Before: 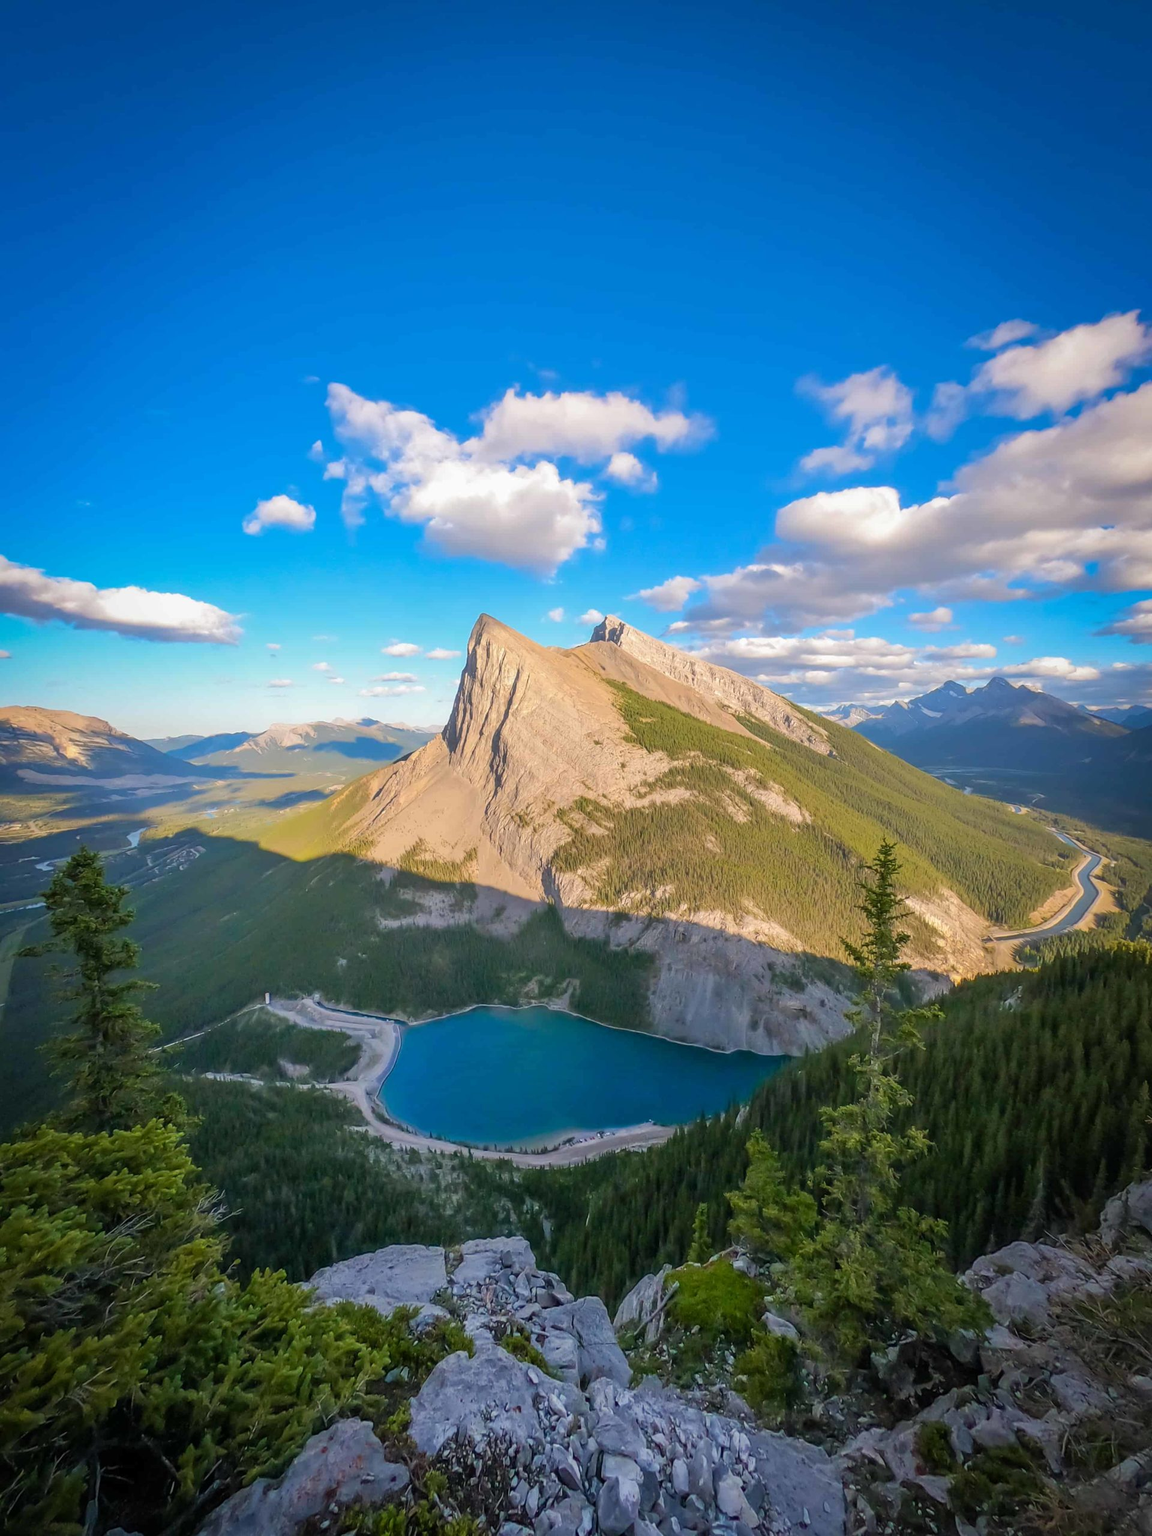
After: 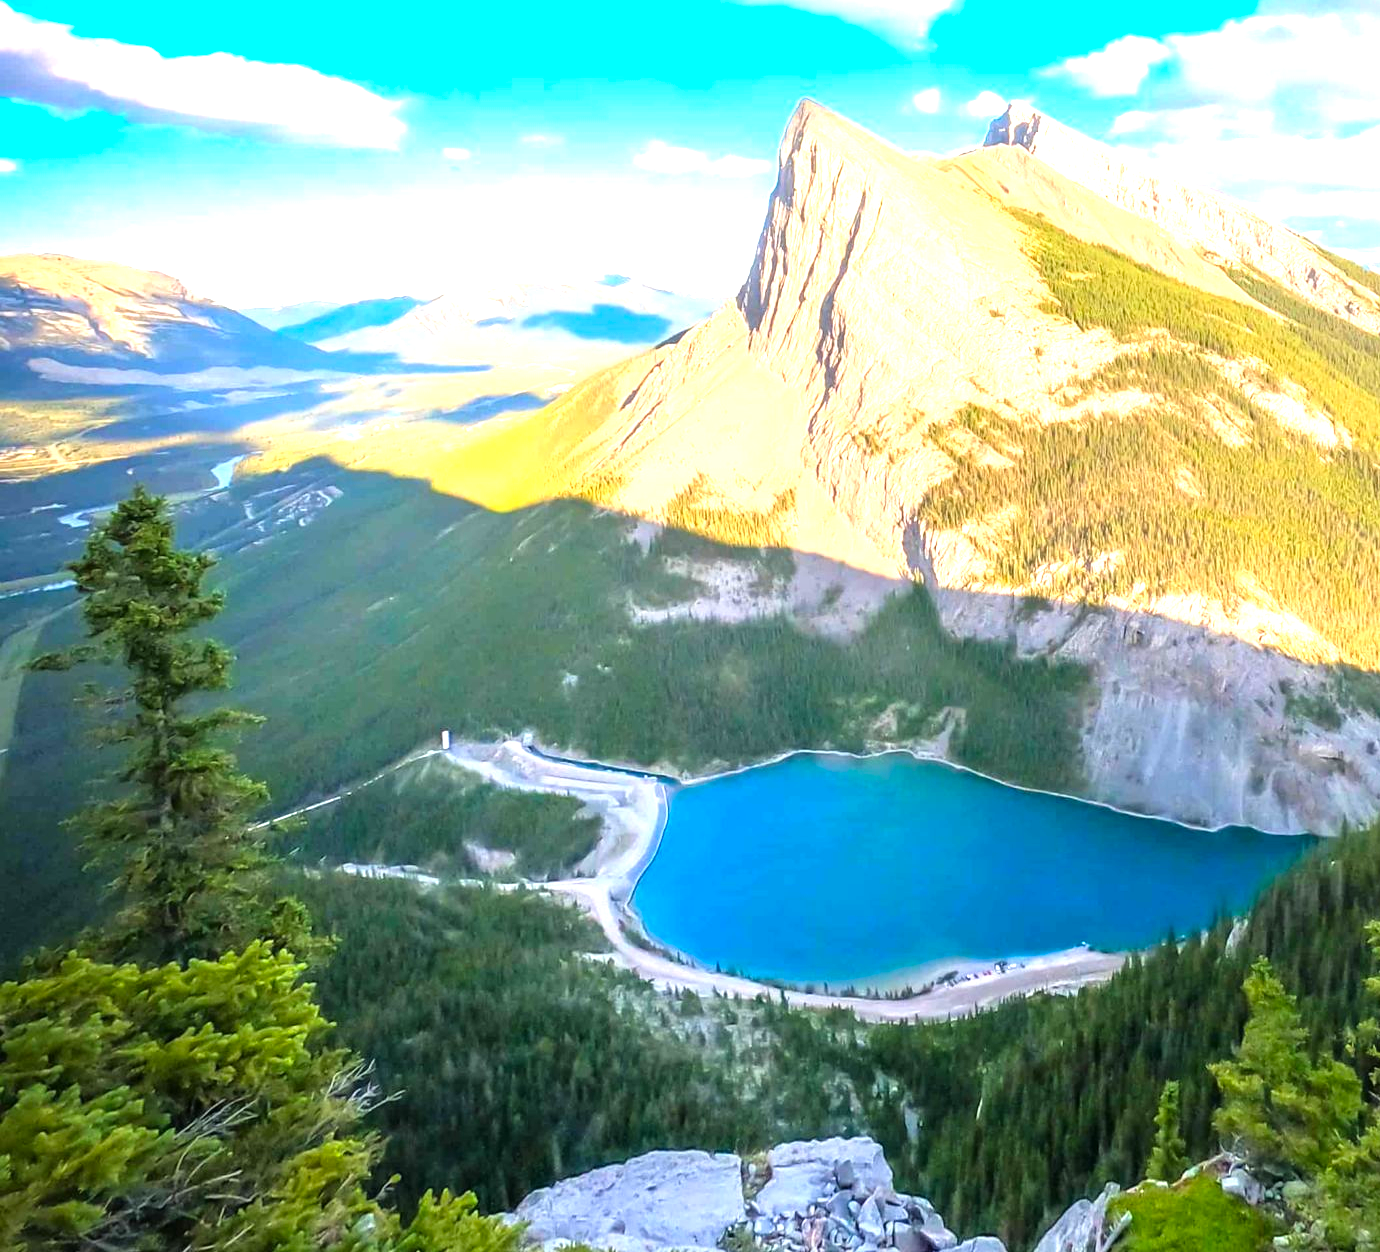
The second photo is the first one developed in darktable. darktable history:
tone equalizer: -8 EV -0.768 EV, -7 EV -0.715 EV, -6 EV -0.57 EV, -5 EV -0.395 EV, -3 EV 0.384 EV, -2 EV 0.6 EV, -1 EV 0.68 EV, +0 EV 0.721 EV
contrast brightness saturation: saturation 0.176
crop: top 36.13%, right 28.086%, bottom 14.946%
exposure: black level correction 0, exposure 0.896 EV, compensate highlight preservation false
